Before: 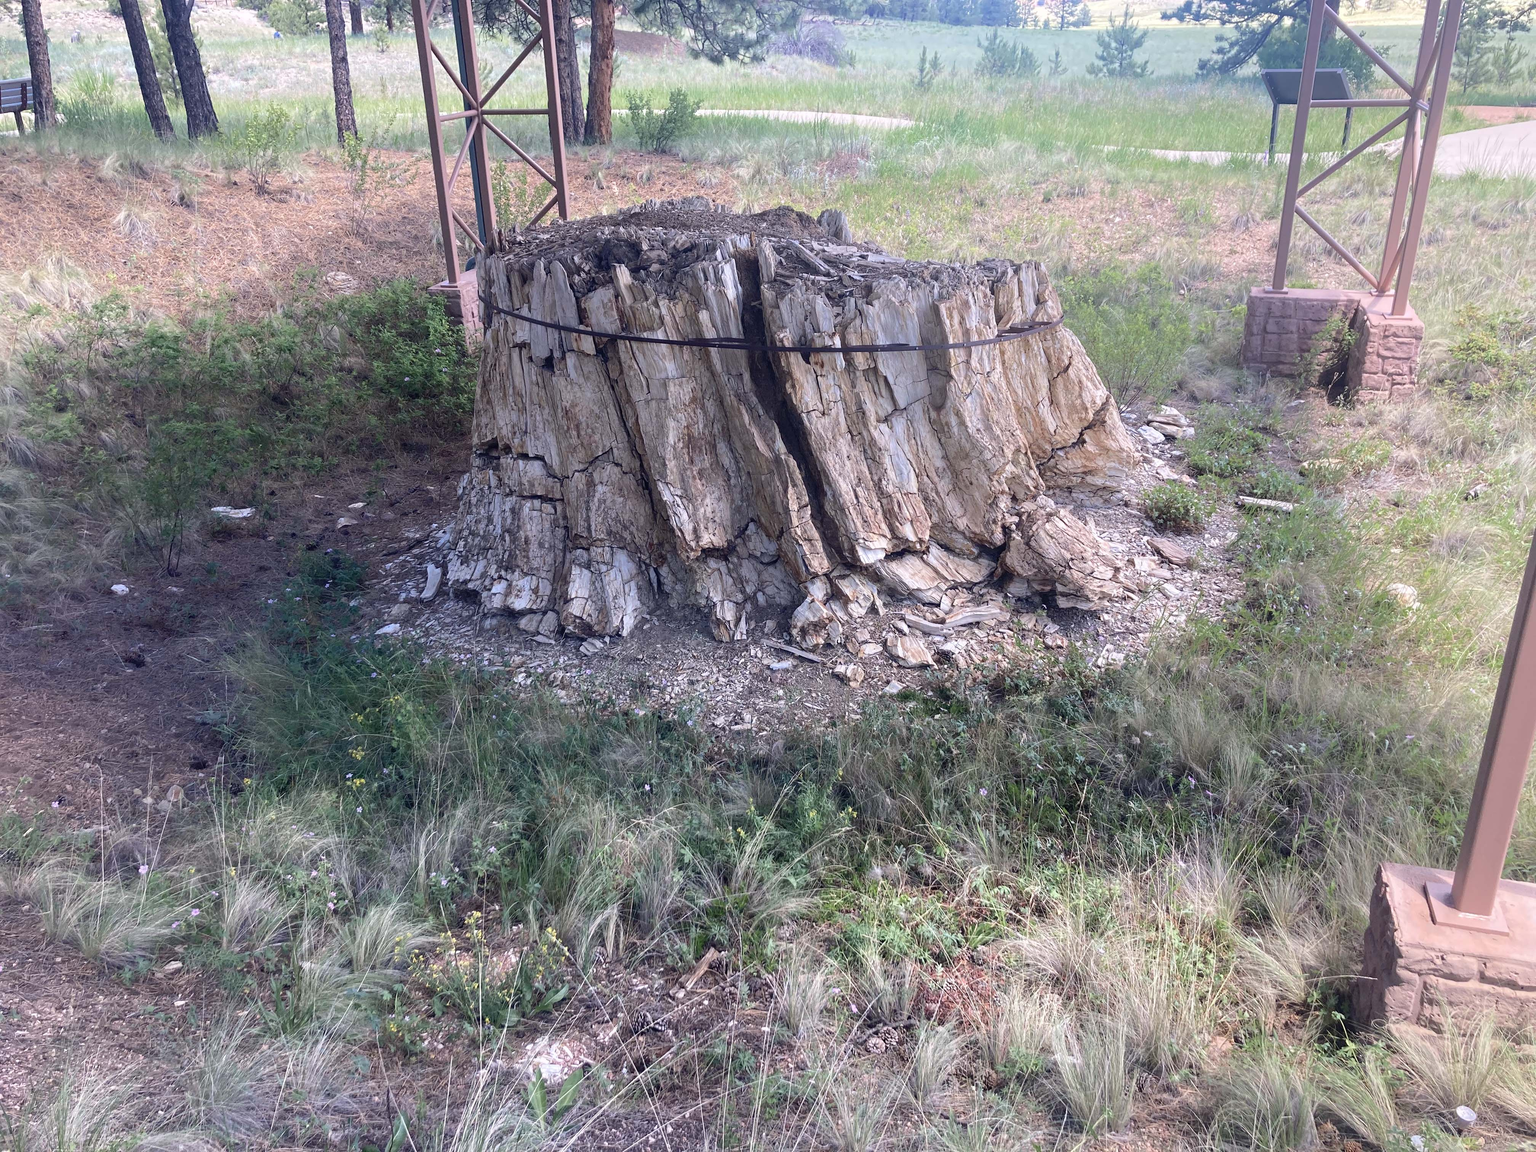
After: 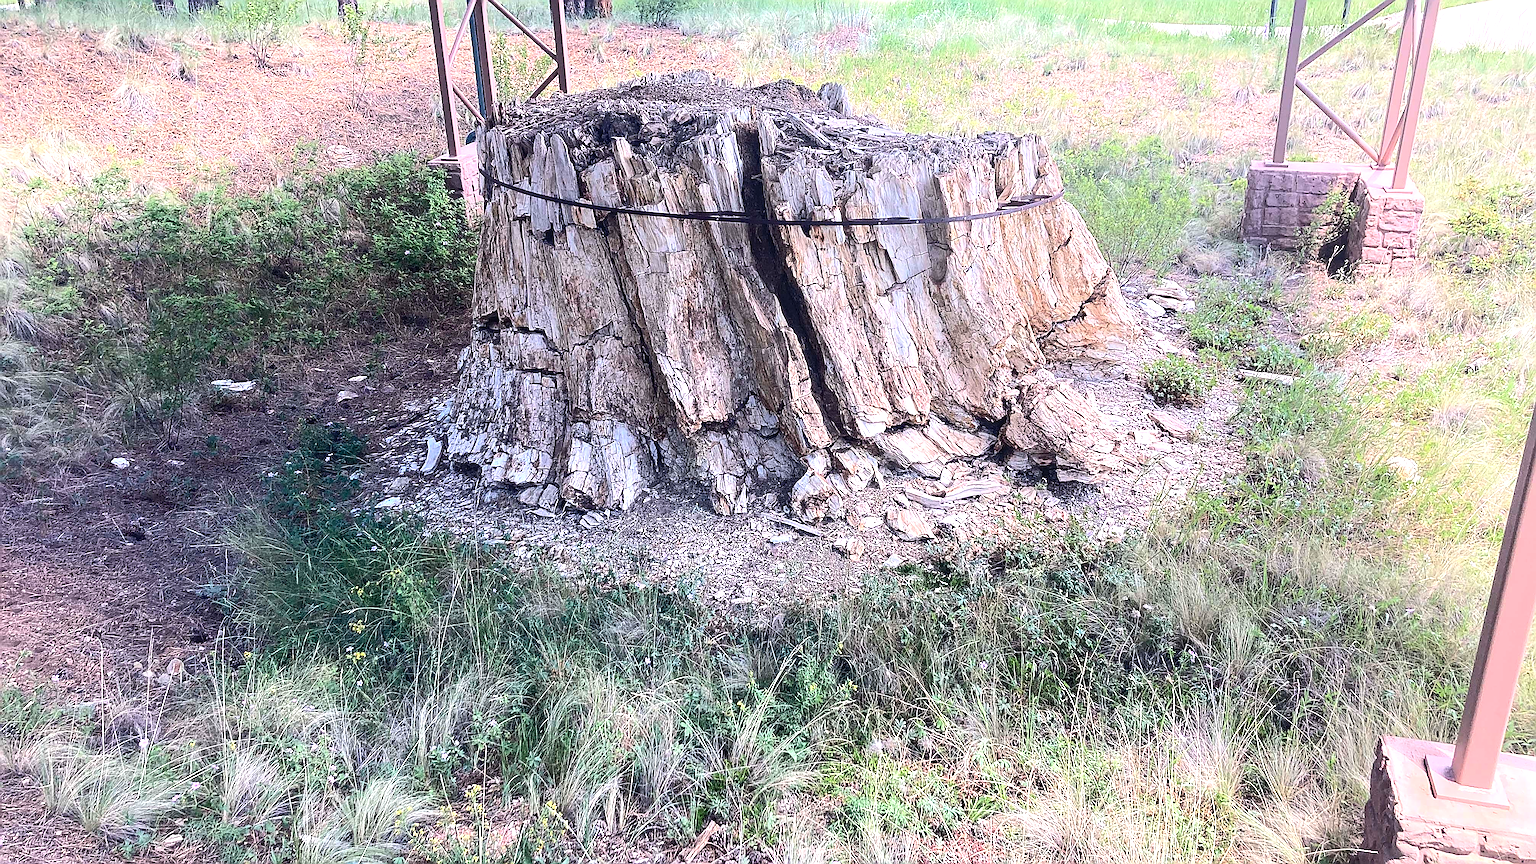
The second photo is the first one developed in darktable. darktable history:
sharpen: amount 2
crop: top 11.038%, bottom 13.962%
tone equalizer: -8 EV -0.75 EV, -7 EV -0.7 EV, -6 EV -0.6 EV, -5 EV -0.4 EV, -3 EV 0.4 EV, -2 EV 0.6 EV, -1 EV 0.7 EV, +0 EV 0.75 EV, edges refinement/feathering 500, mask exposure compensation -1.57 EV, preserve details no
contrast brightness saturation: contrast 0.2, brightness 0.16, saturation 0.22
